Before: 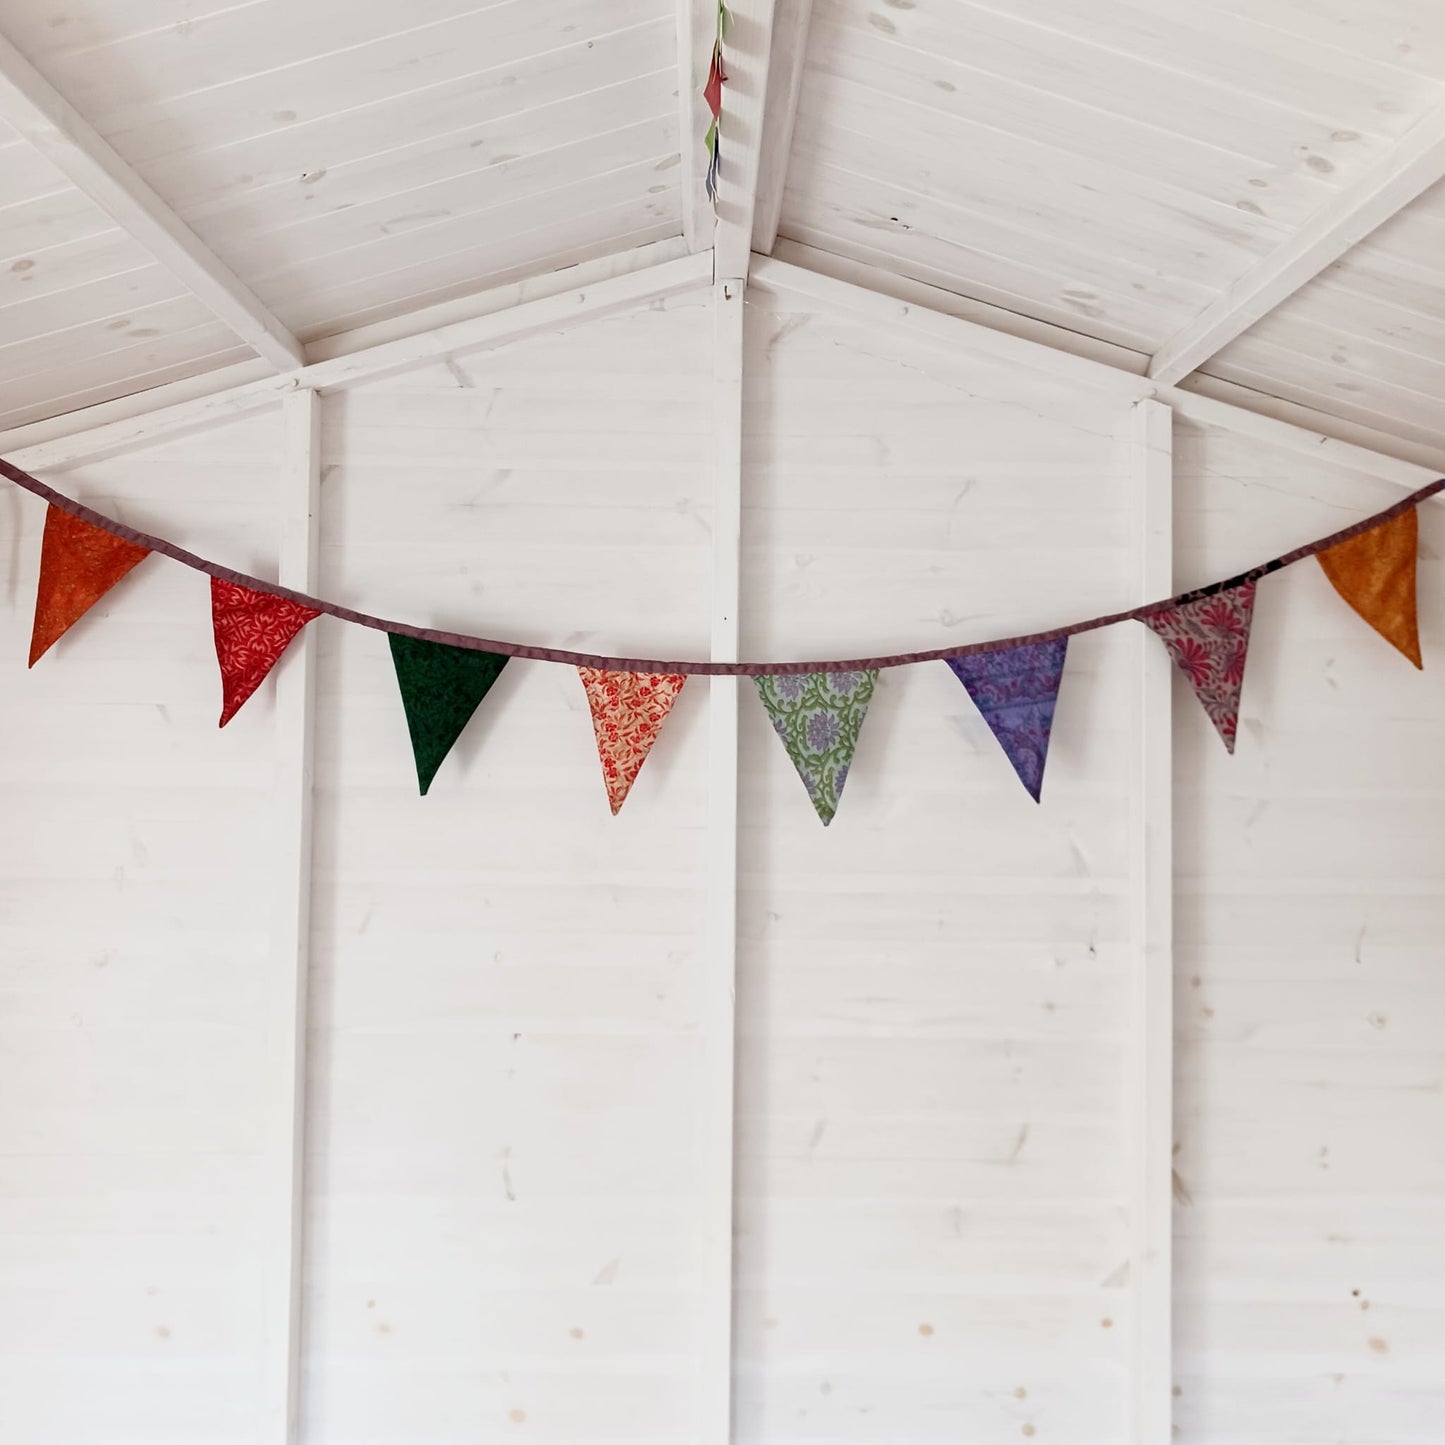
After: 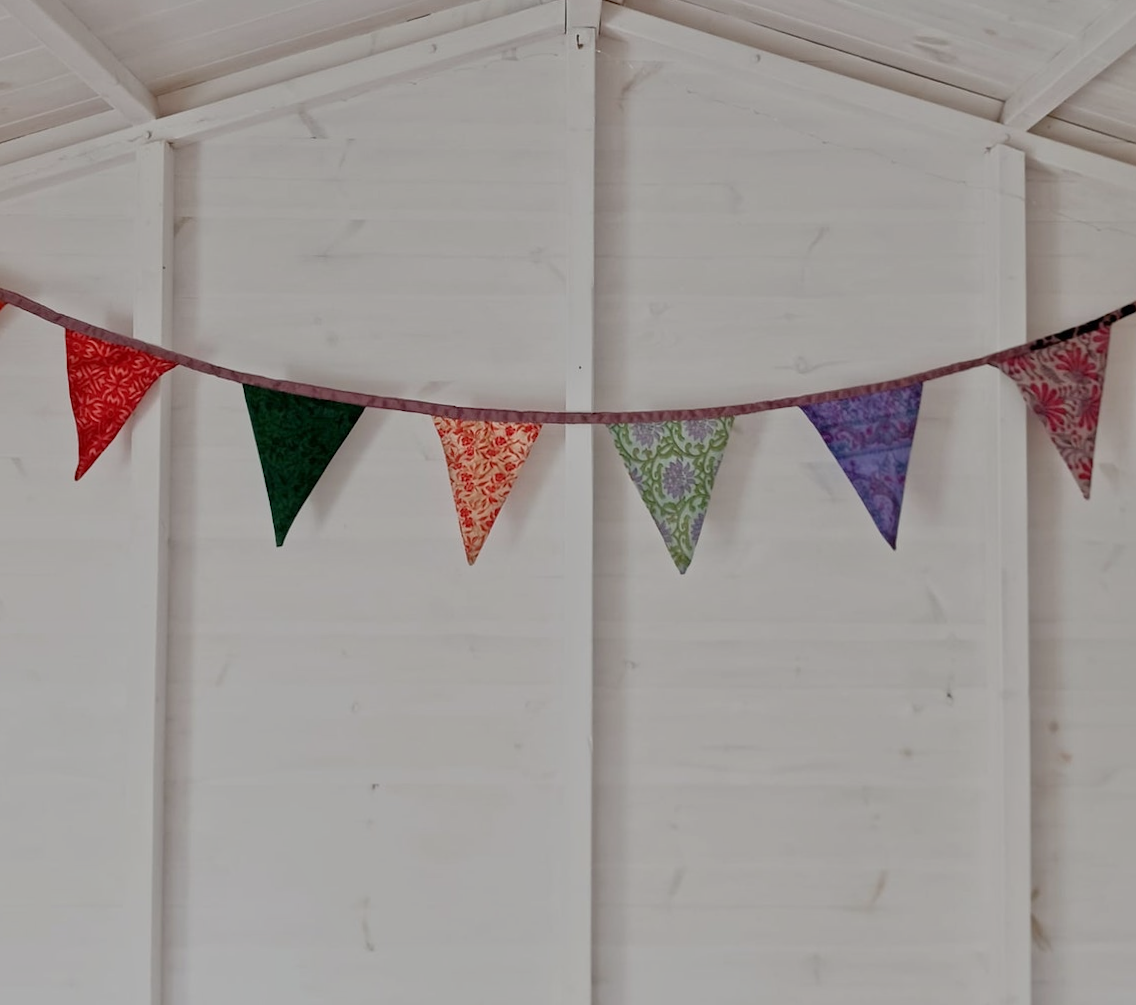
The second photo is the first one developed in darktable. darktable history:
tone equalizer: -8 EV -0.002 EV, -7 EV 0.005 EV, -6 EV -0.008 EV, -5 EV 0.007 EV, -4 EV -0.042 EV, -3 EV -0.233 EV, -2 EV -0.662 EV, -1 EV -0.983 EV, +0 EV -0.969 EV, smoothing diameter 2%, edges refinement/feathering 20, mask exposure compensation -1.57 EV, filter diffusion 5
crop: left 9.712%, top 16.928%, right 10.845%, bottom 12.332%
rotate and perspective: rotation -0.45°, automatic cropping original format, crop left 0.008, crop right 0.992, crop top 0.012, crop bottom 0.988
bloom: size 3%, threshold 100%, strength 0%
